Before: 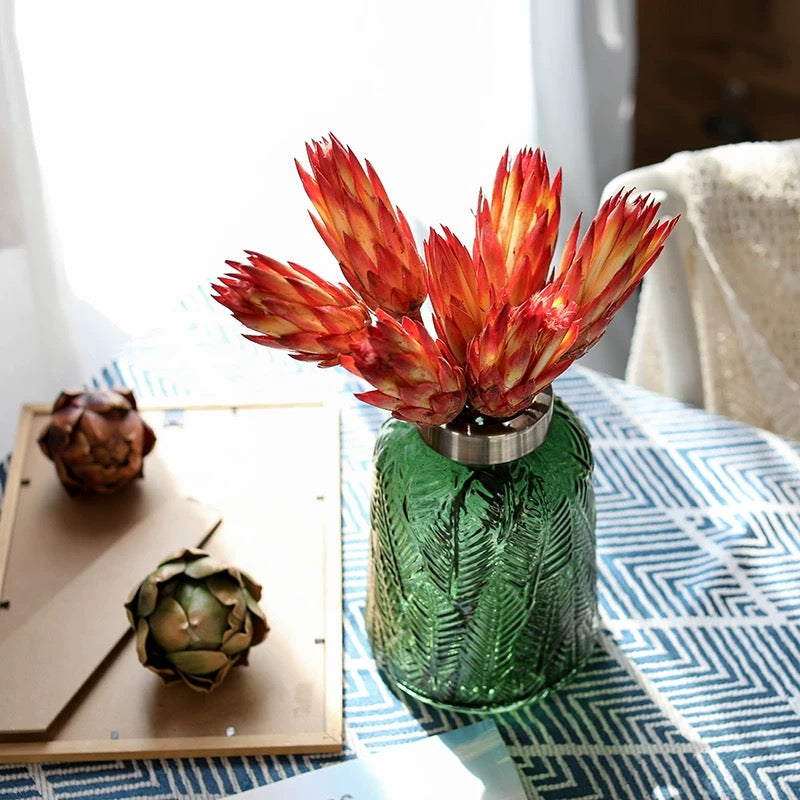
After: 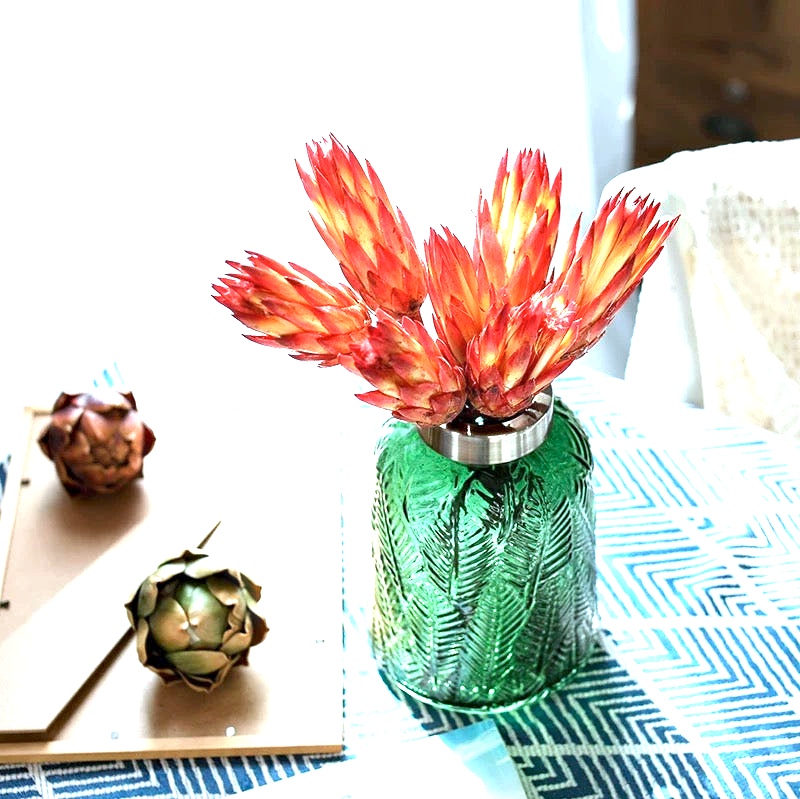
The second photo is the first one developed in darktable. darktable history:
exposure: black level correction 0, exposure 1.625 EV, compensate exposure bias true, compensate highlight preservation false
color calibration: illuminant F (fluorescent), F source F9 (Cool White Deluxe 4150 K) – high CRI, x 0.374, y 0.373, temperature 4158.34 K
crop: bottom 0.071%
haze removal: compatibility mode true, adaptive false
